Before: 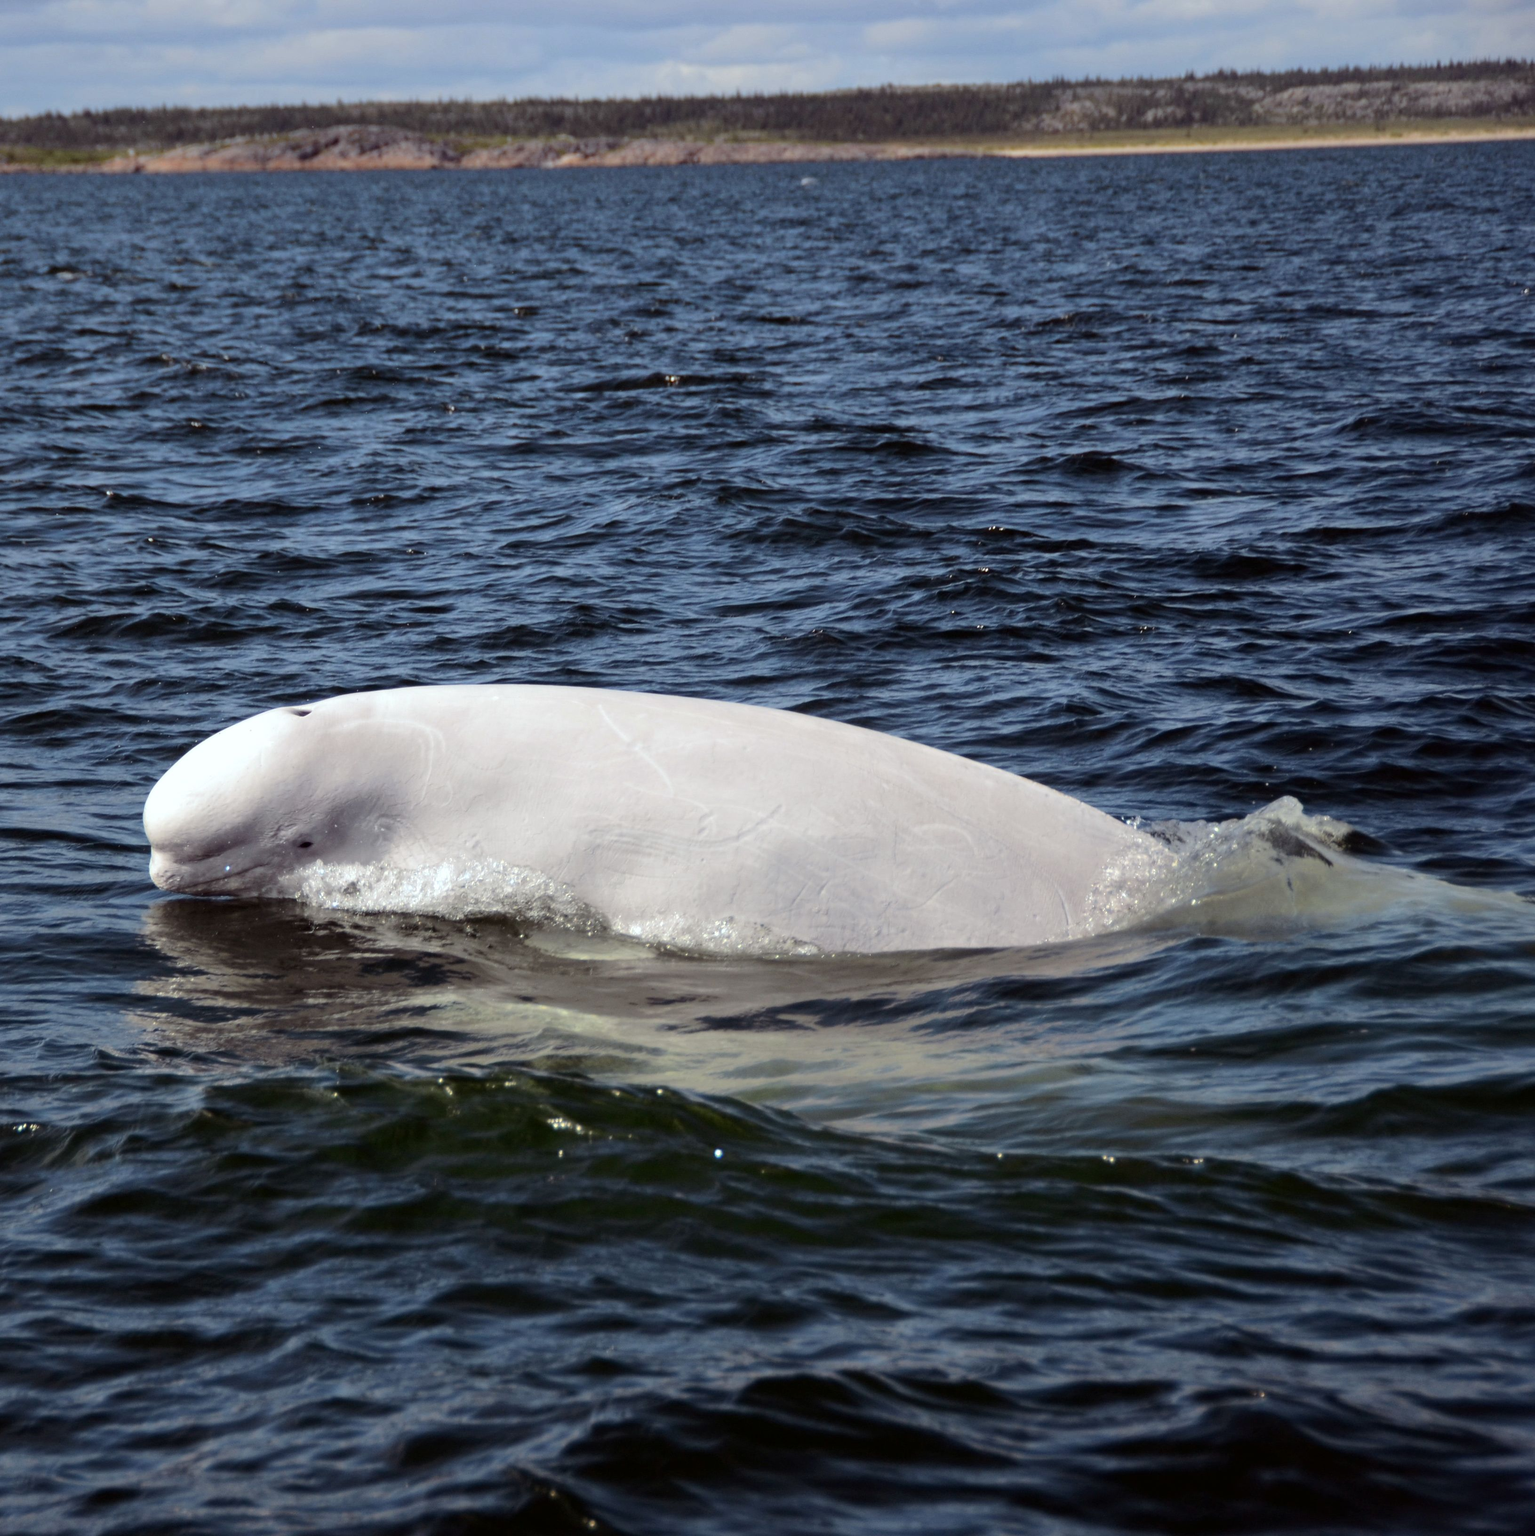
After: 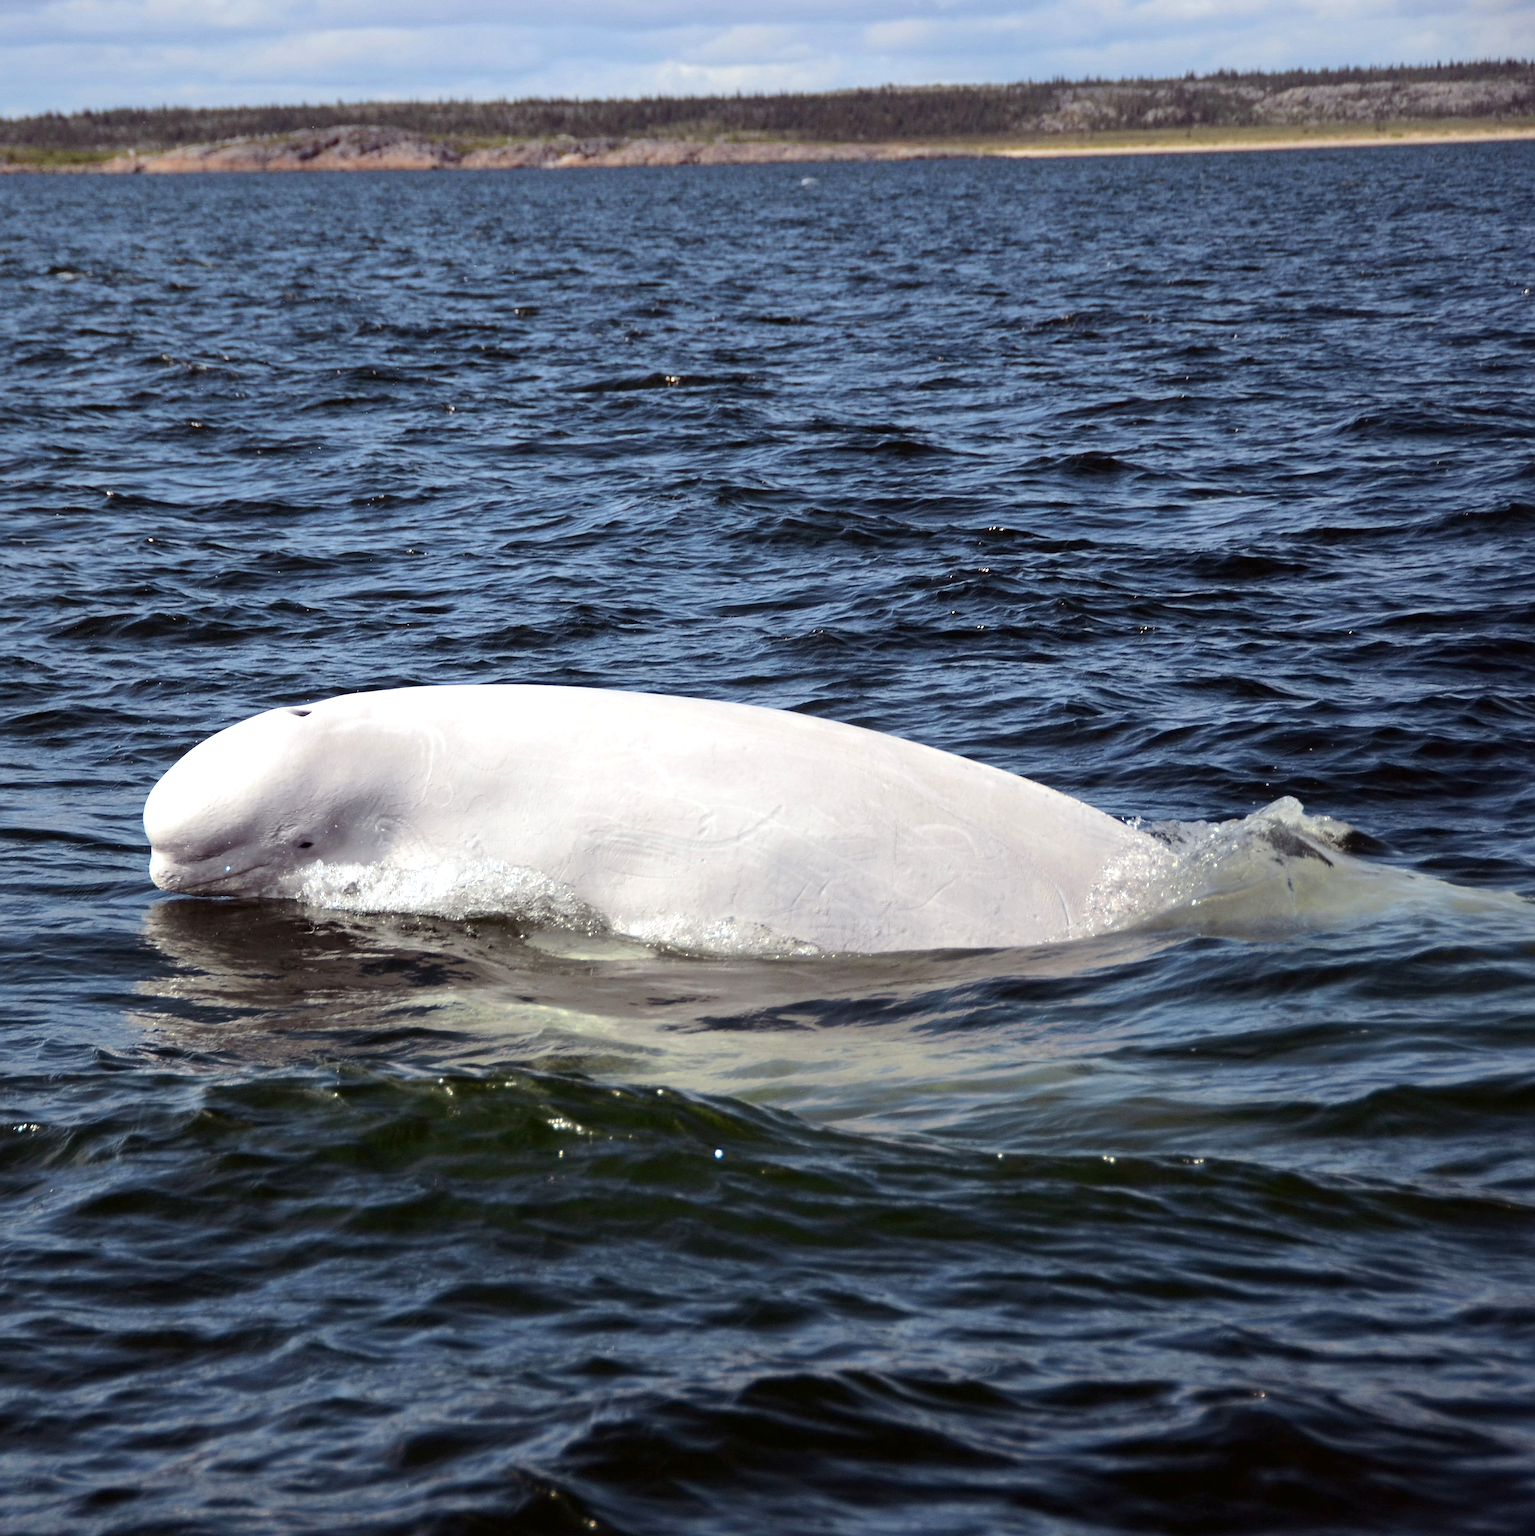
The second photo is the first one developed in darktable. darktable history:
sharpen: on, module defaults
exposure: exposure 0.404 EV, compensate highlight preservation false
